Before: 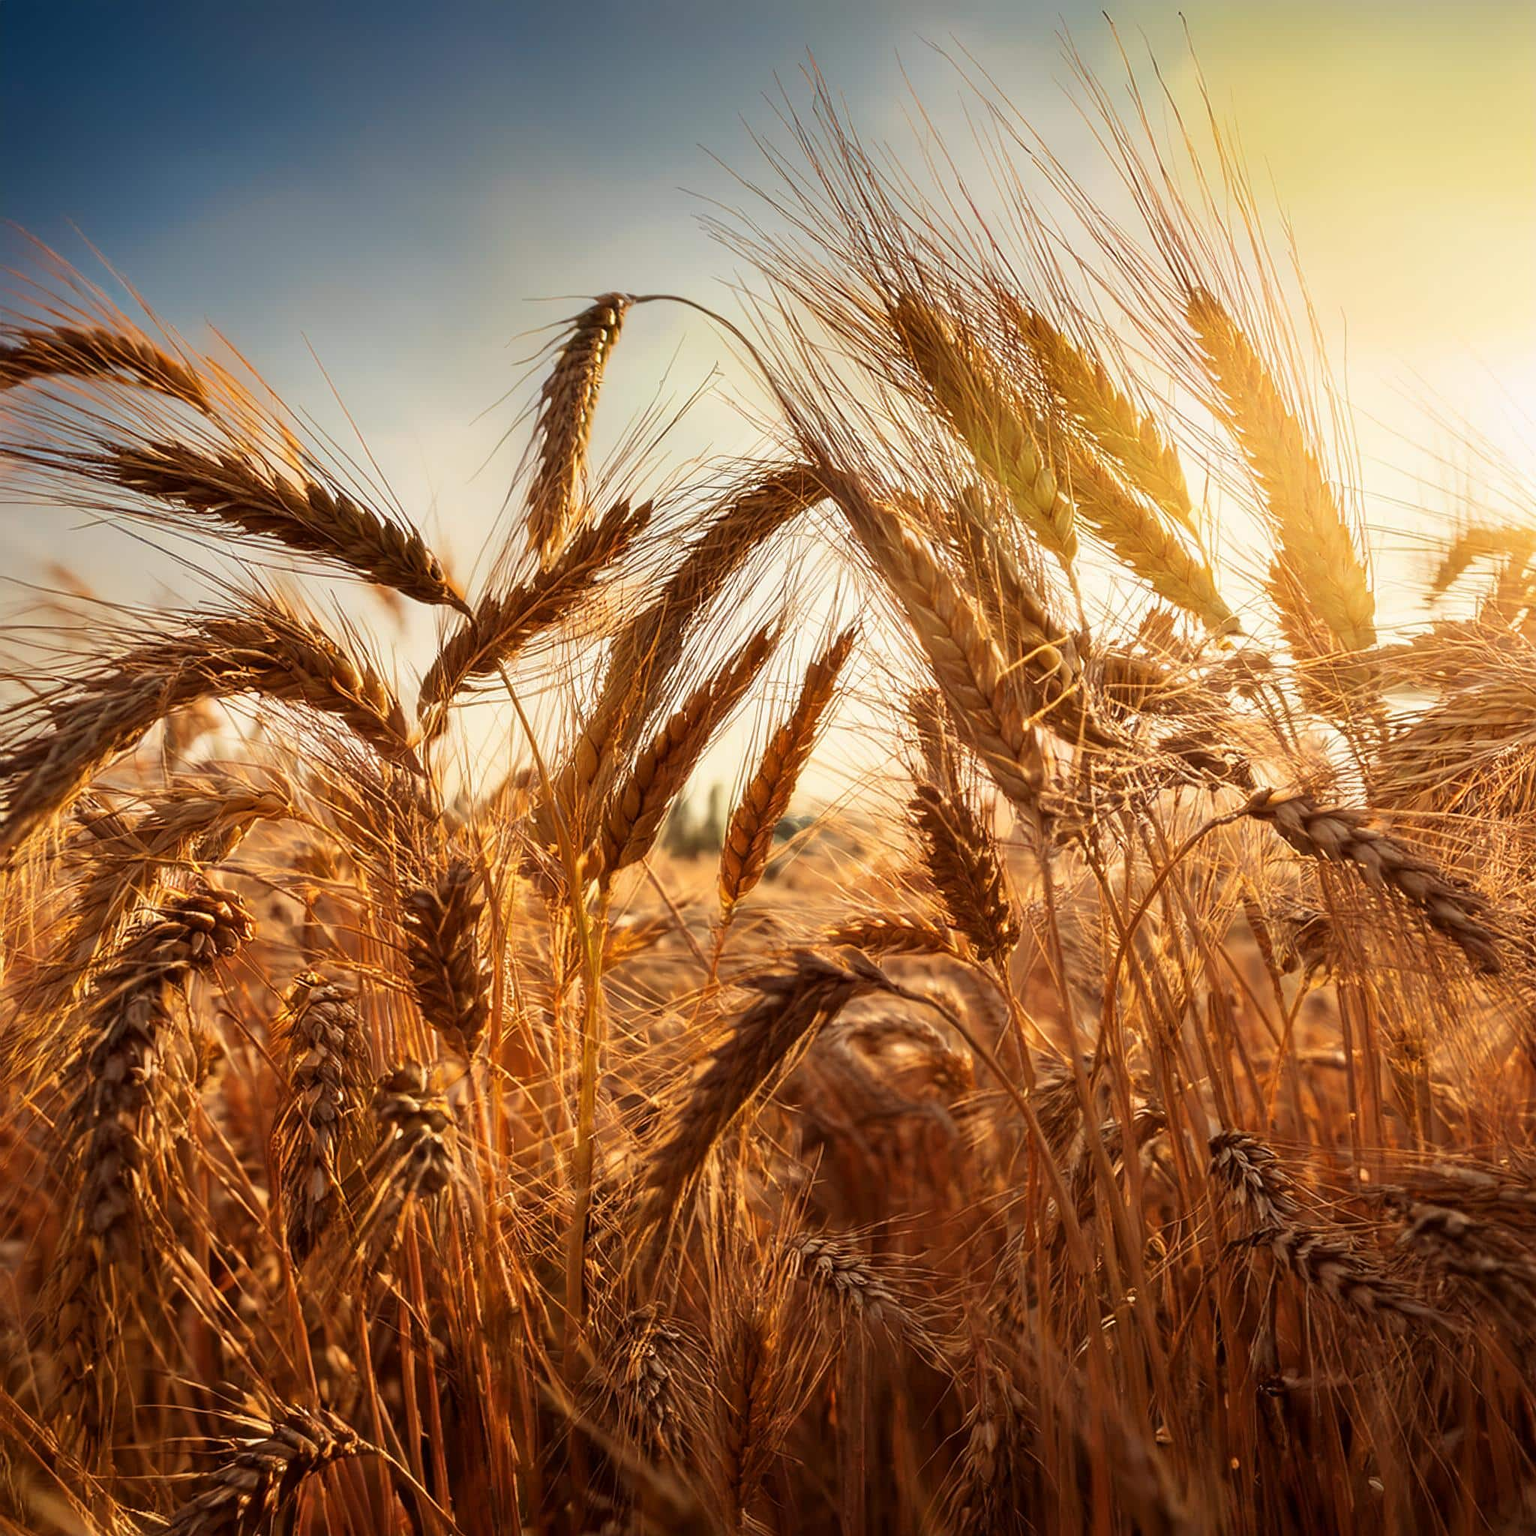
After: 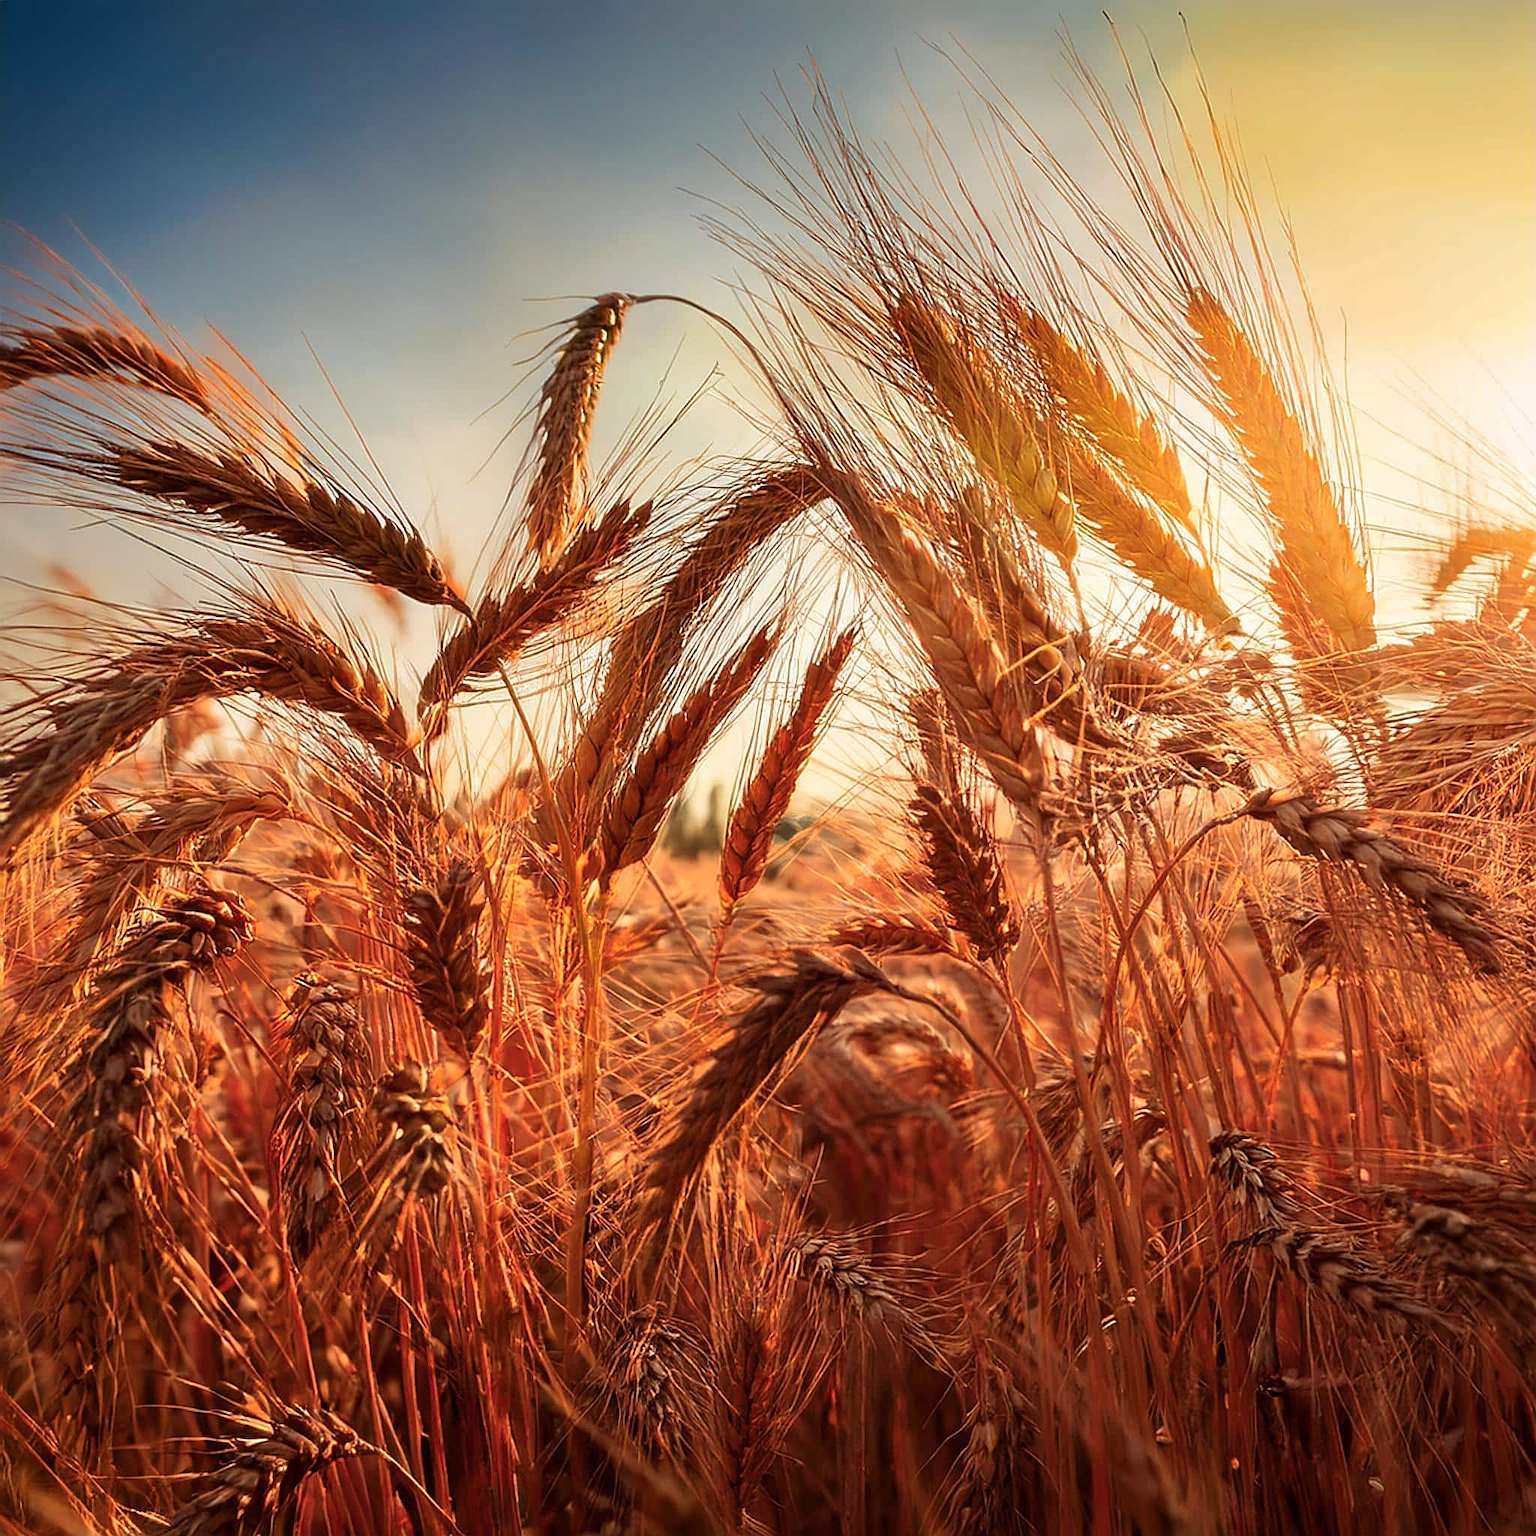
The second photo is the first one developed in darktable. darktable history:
shadows and highlights: shadows 9.74, white point adjustment 0.929, highlights -38.84
sharpen: on, module defaults
color zones: curves: ch1 [(0.239, 0.552) (0.75, 0.5)]; ch2 [(0.25, 0.462) (0.749, 0.457)]
color balance rgb: perceptual saturation grading › global saturation 0.038%
